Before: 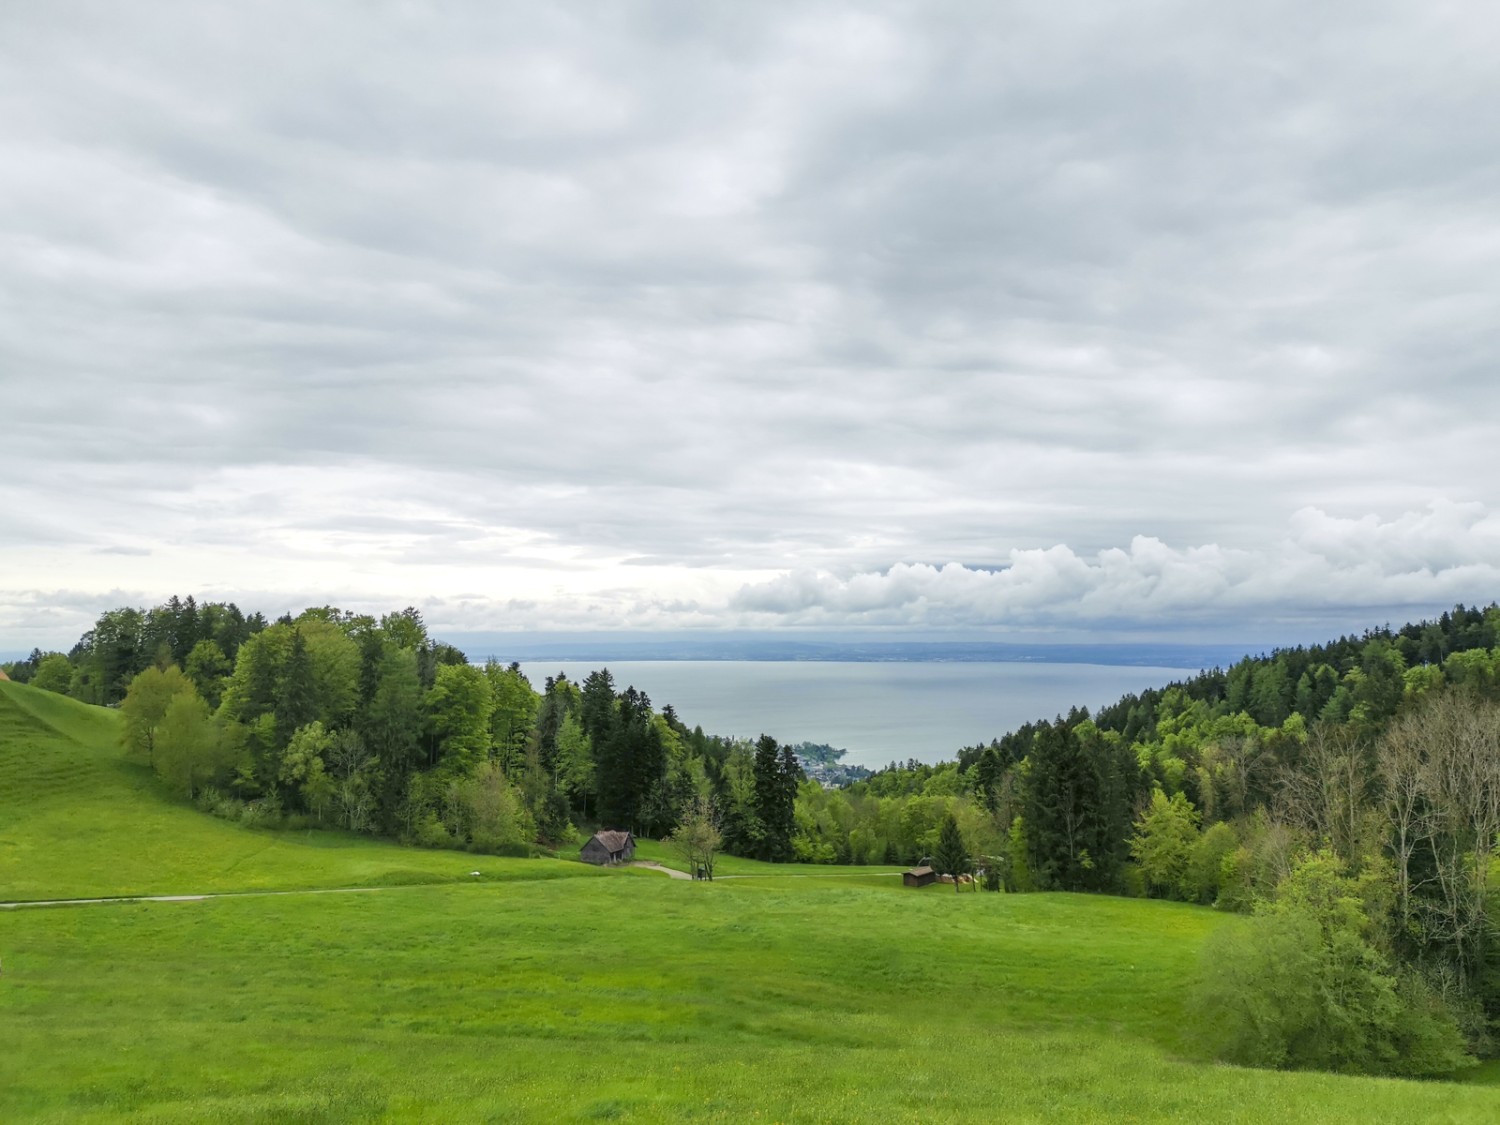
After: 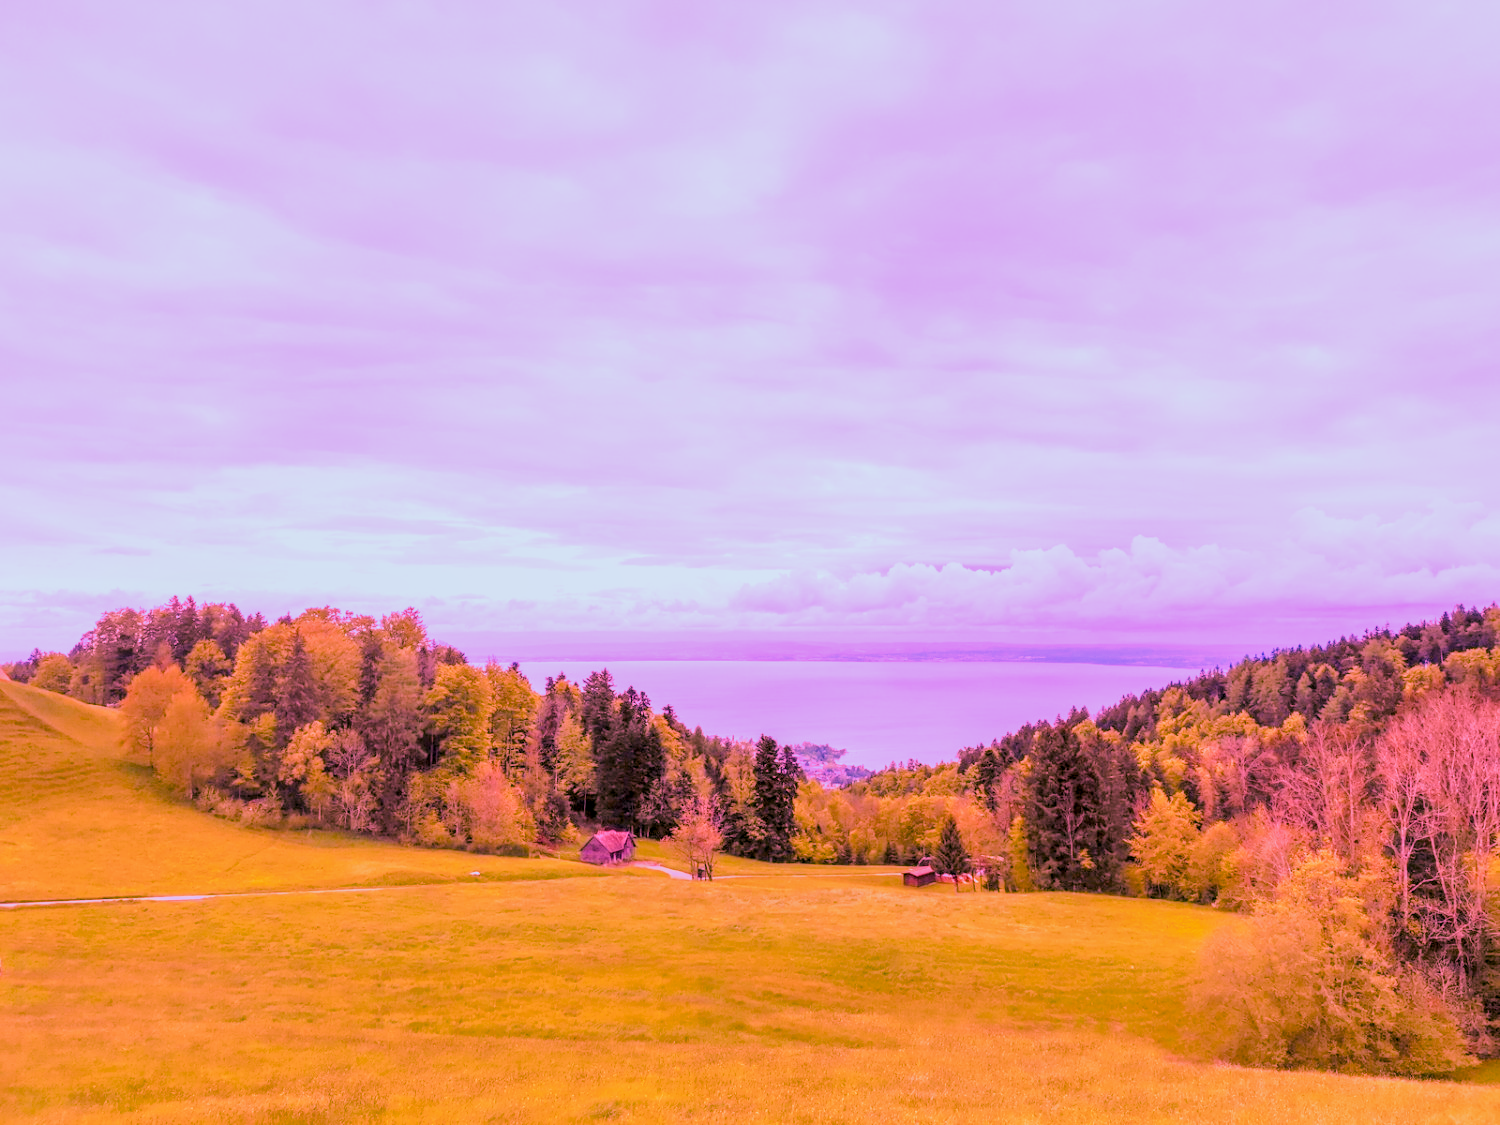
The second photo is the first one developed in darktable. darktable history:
local contrast: on, module defaults
raw chromatic aberrations: on, module defaults
color calibration: x 0.37, y 0.382, temperature 4313.32 K
exposure: black level correction 0.001, exposure 0.5 EV, compensate exposure bias true, compensate highlight preservation false
filmic rgb: black relative exposure -7.65 EV, white relative exposure 4.56 EV, hardness 3.61
highlight reconstruction: method reconstruct color, iterations 1, diameter of reconstruction 64 px
hot pixels: on, module defaults
lens correction: scale 1.01, crop 1, focal 85, aperture 2.8, distance 10.02, camera "Canon EOS RP", lens "Canon RF 85mm F2 MACRO IS STM"
raw denoise: x [[0, 0.25, 0.5, 0.75, 1] ×4]
white balance: red 2.229, blue 1.46
tone equalizer "mask blending: all purposes": on, module defaults
color balance rgb: perceptual saturation grading › global saturation 25%, perceptual brilliance grading › mid-tones 10%, perceptual brilliance grading › shadows 15%, global vibrance 20%
